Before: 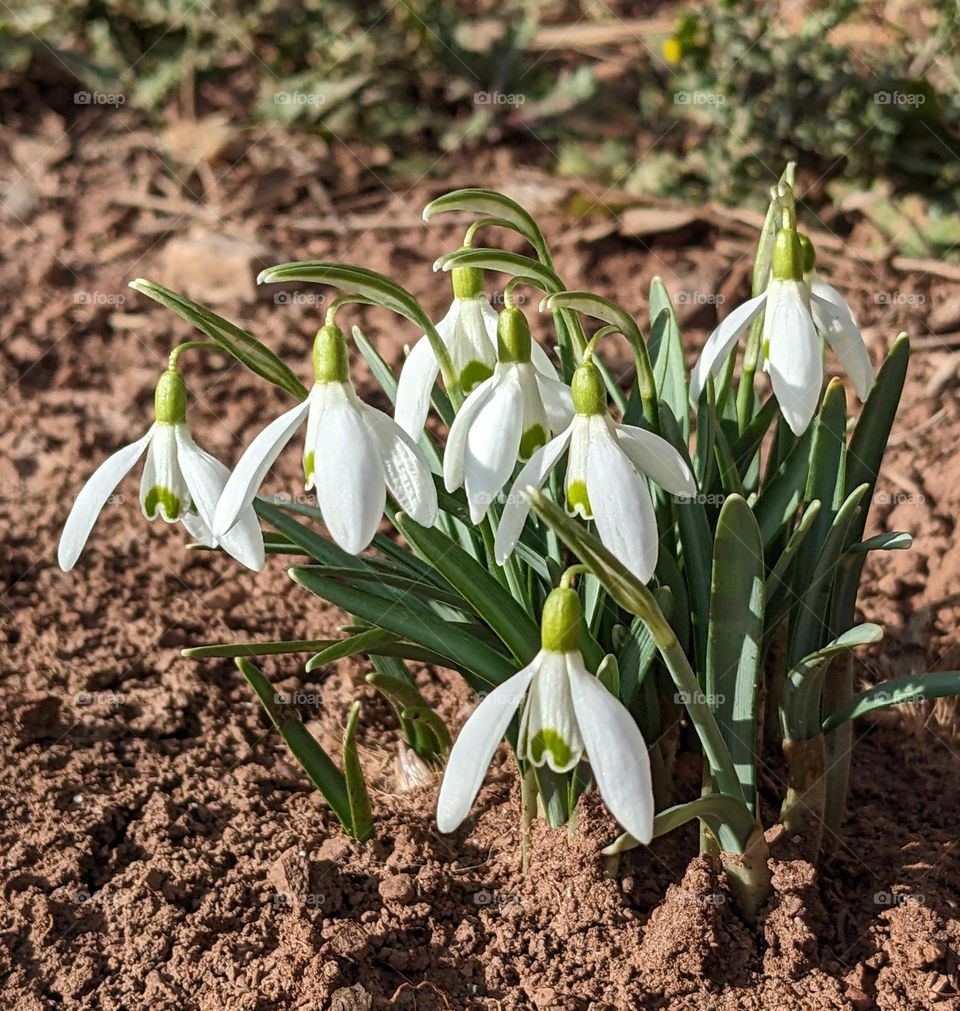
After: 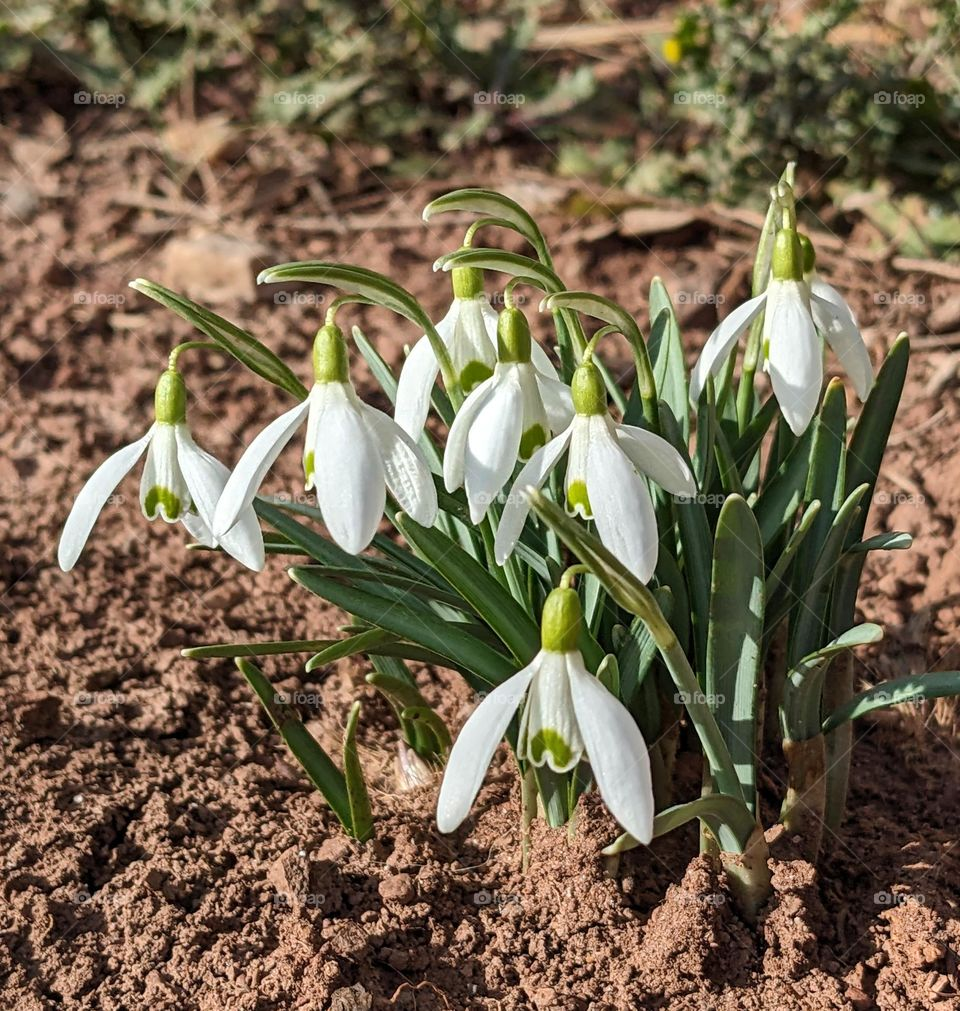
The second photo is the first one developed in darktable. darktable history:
shadows and highlights: radius 135.99, soften with gaussian
